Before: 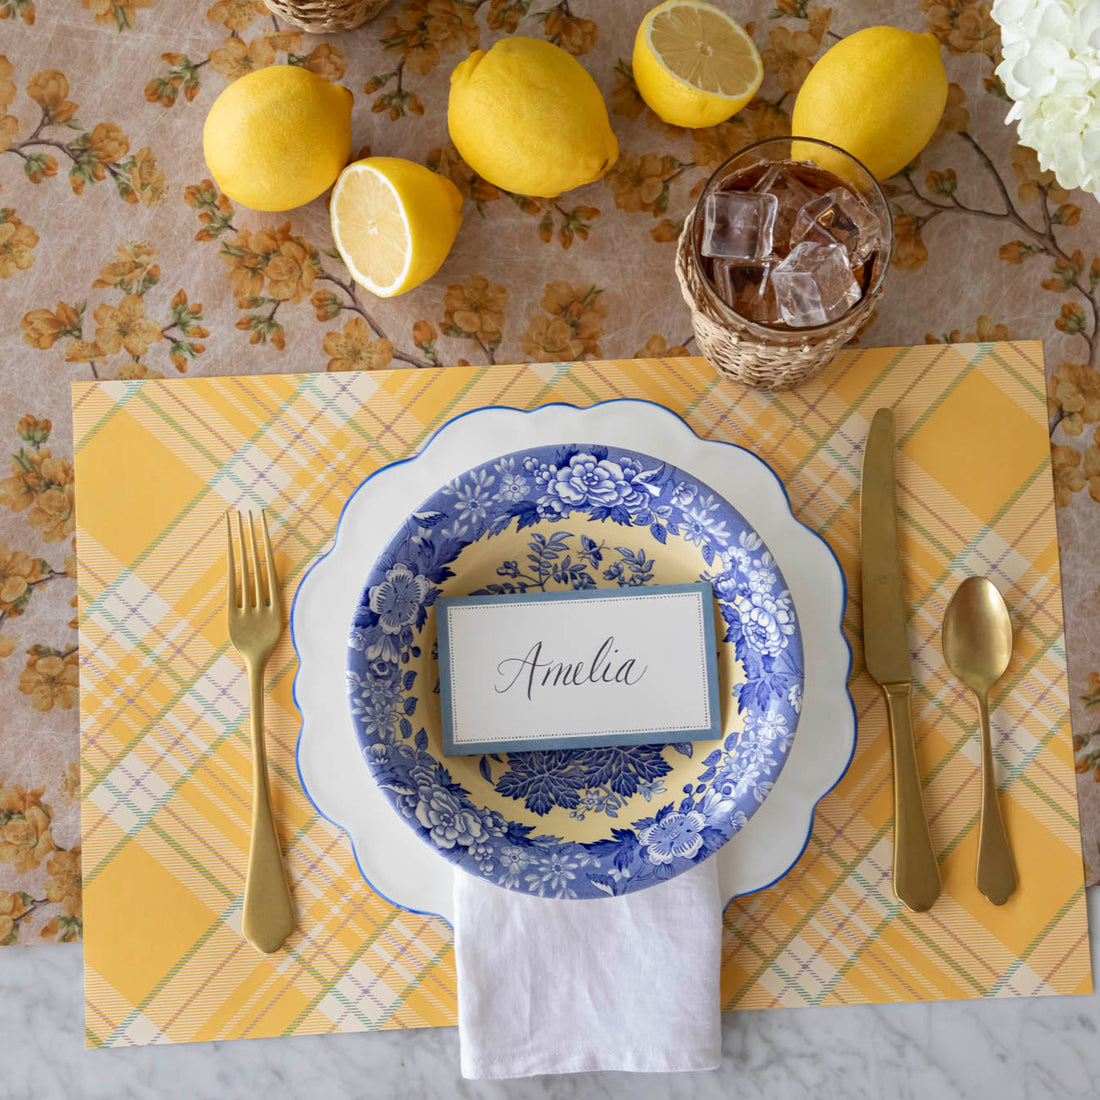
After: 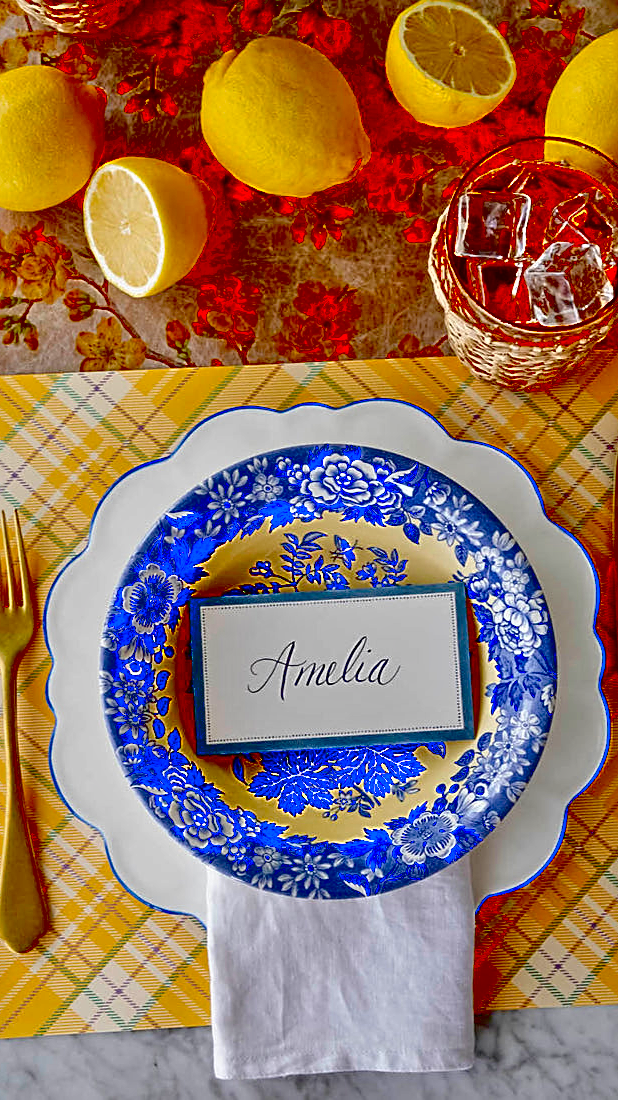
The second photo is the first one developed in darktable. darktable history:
exposure: black level correction 0.1, exposure -0.092 EV, compensate highlight preservation false
contrast brightness saturation: brightness -0.2, saturation 0.08
crop and rotate: left 22.516%, right 21.234%
tone equalizer: -7 EV 0.15 EV, -6 EV 0.6 EV, -5 EV 1.15 EV, -4 EV 1.33 EV, -3 EV 1.15 EV, -2 EV 0.6 EV, -1 EV 0.15 EV, mask exposure compensation -0.5 EV
sharpen: on, module defaults
fill light: exposure -2 EV, width 8.6
